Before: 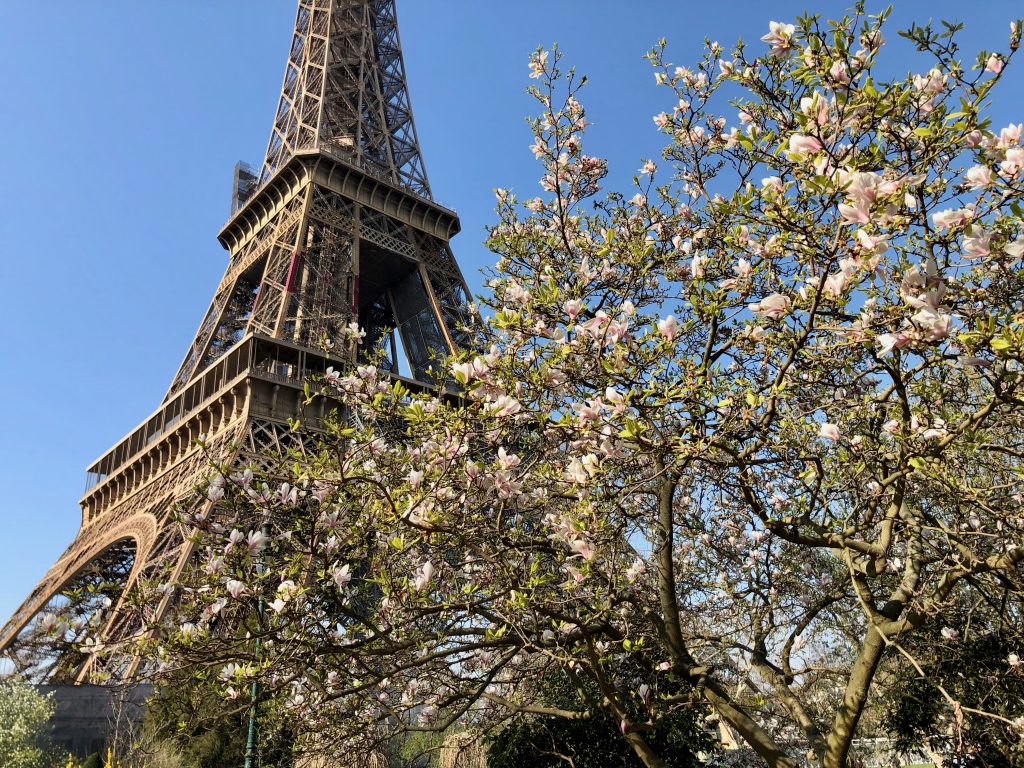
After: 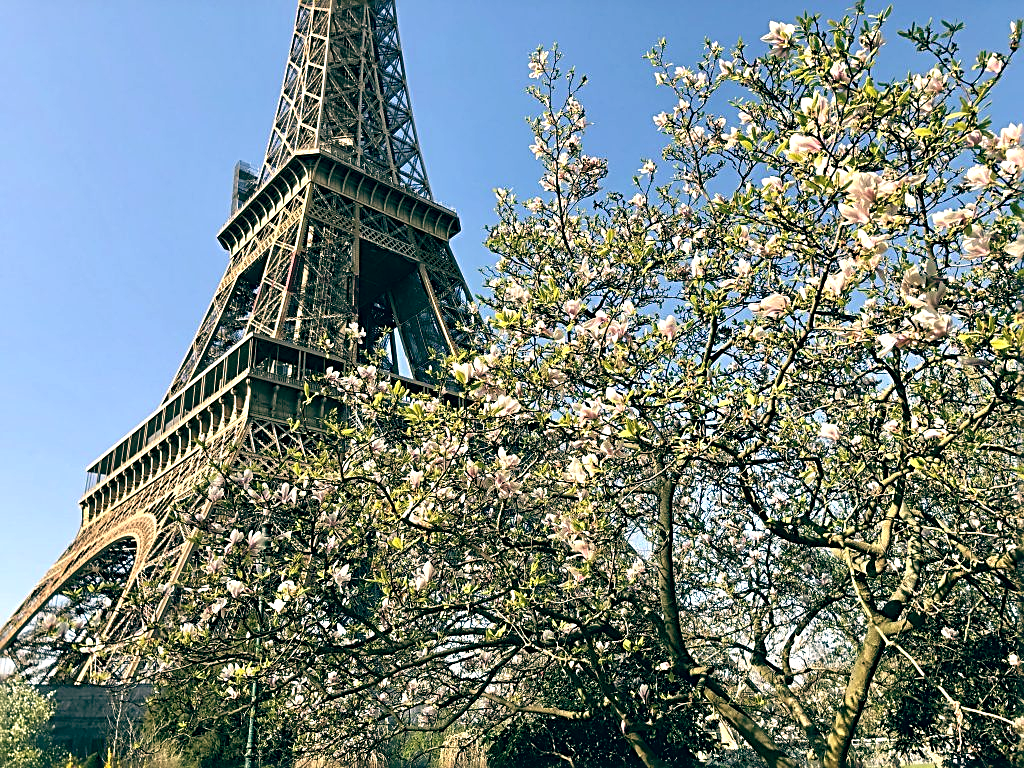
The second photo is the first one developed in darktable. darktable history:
exposure: black level correction 0.005, exposure 0.417 EV, compensate highlight preservation false
sharpen: radius 2.584, amount 0.688
color balance: lift [1.005, 0.99, 1.007, 1.01], gamma [1, 0.979, 1.011, 1.021], gain [0.923, 1.098, 1.025, 0.902], input saturation 90.45%, contrast 7.73%, output saturation 105.91%
